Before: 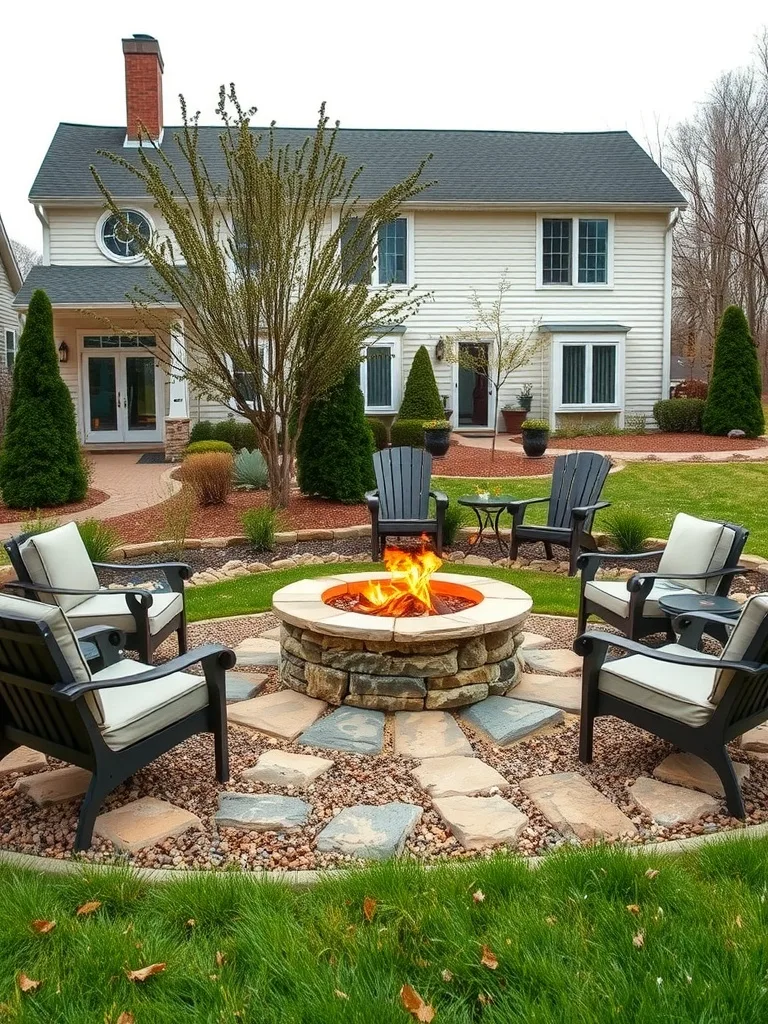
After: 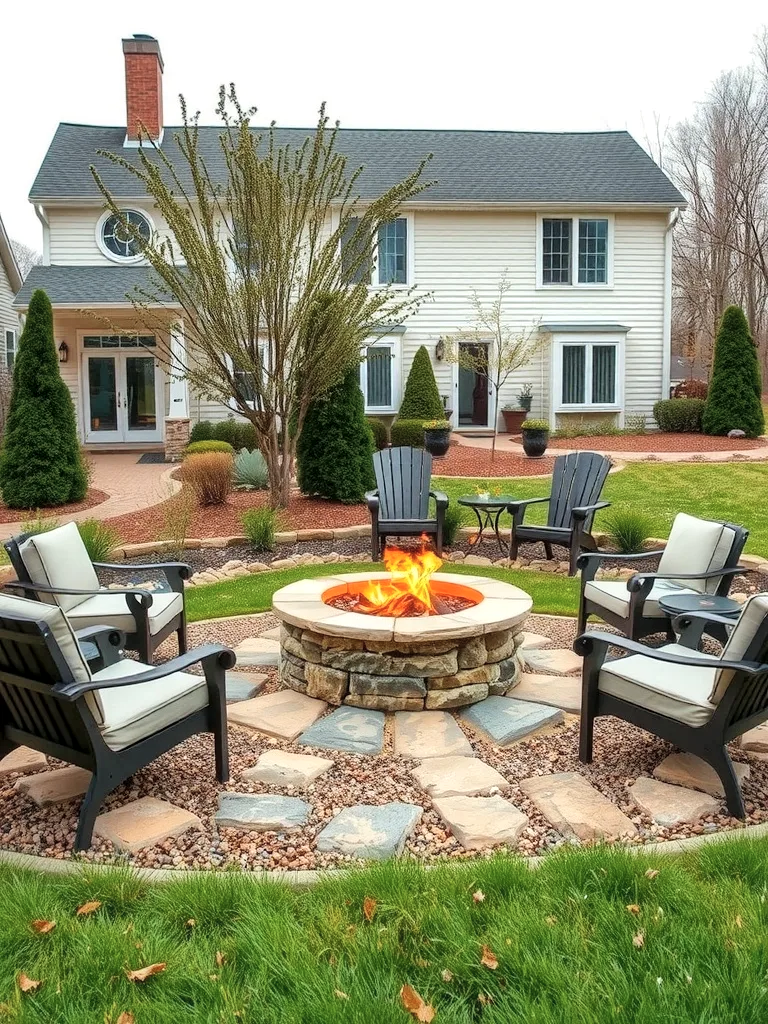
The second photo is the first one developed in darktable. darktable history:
global tonemap: drago (1, 100), detail 1
